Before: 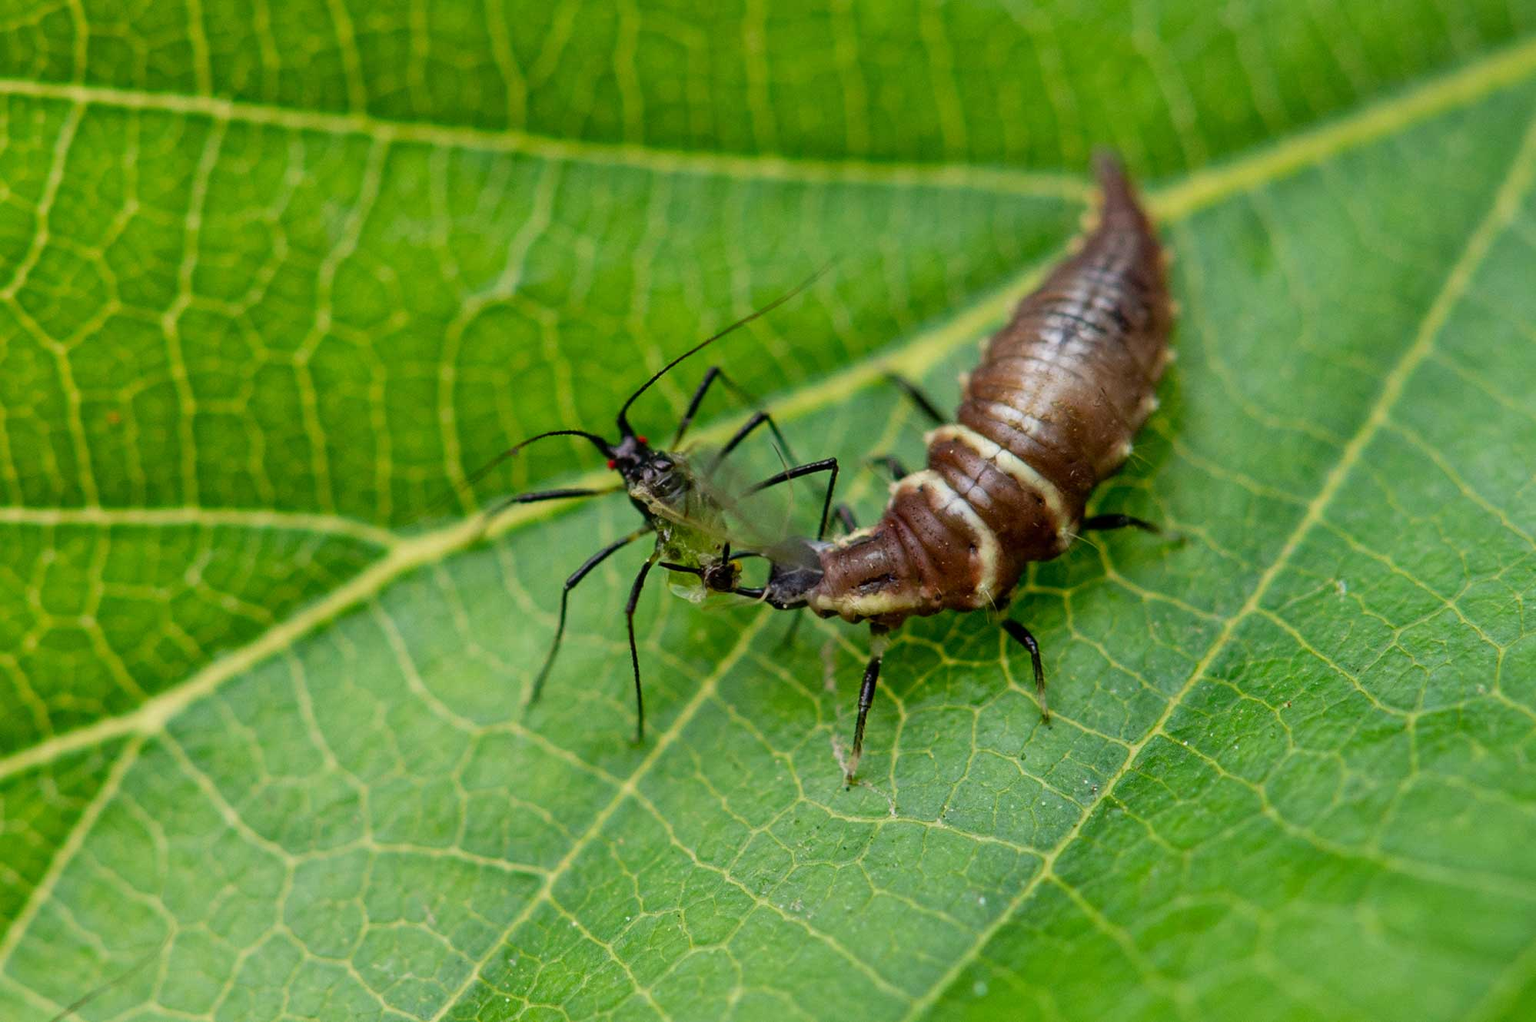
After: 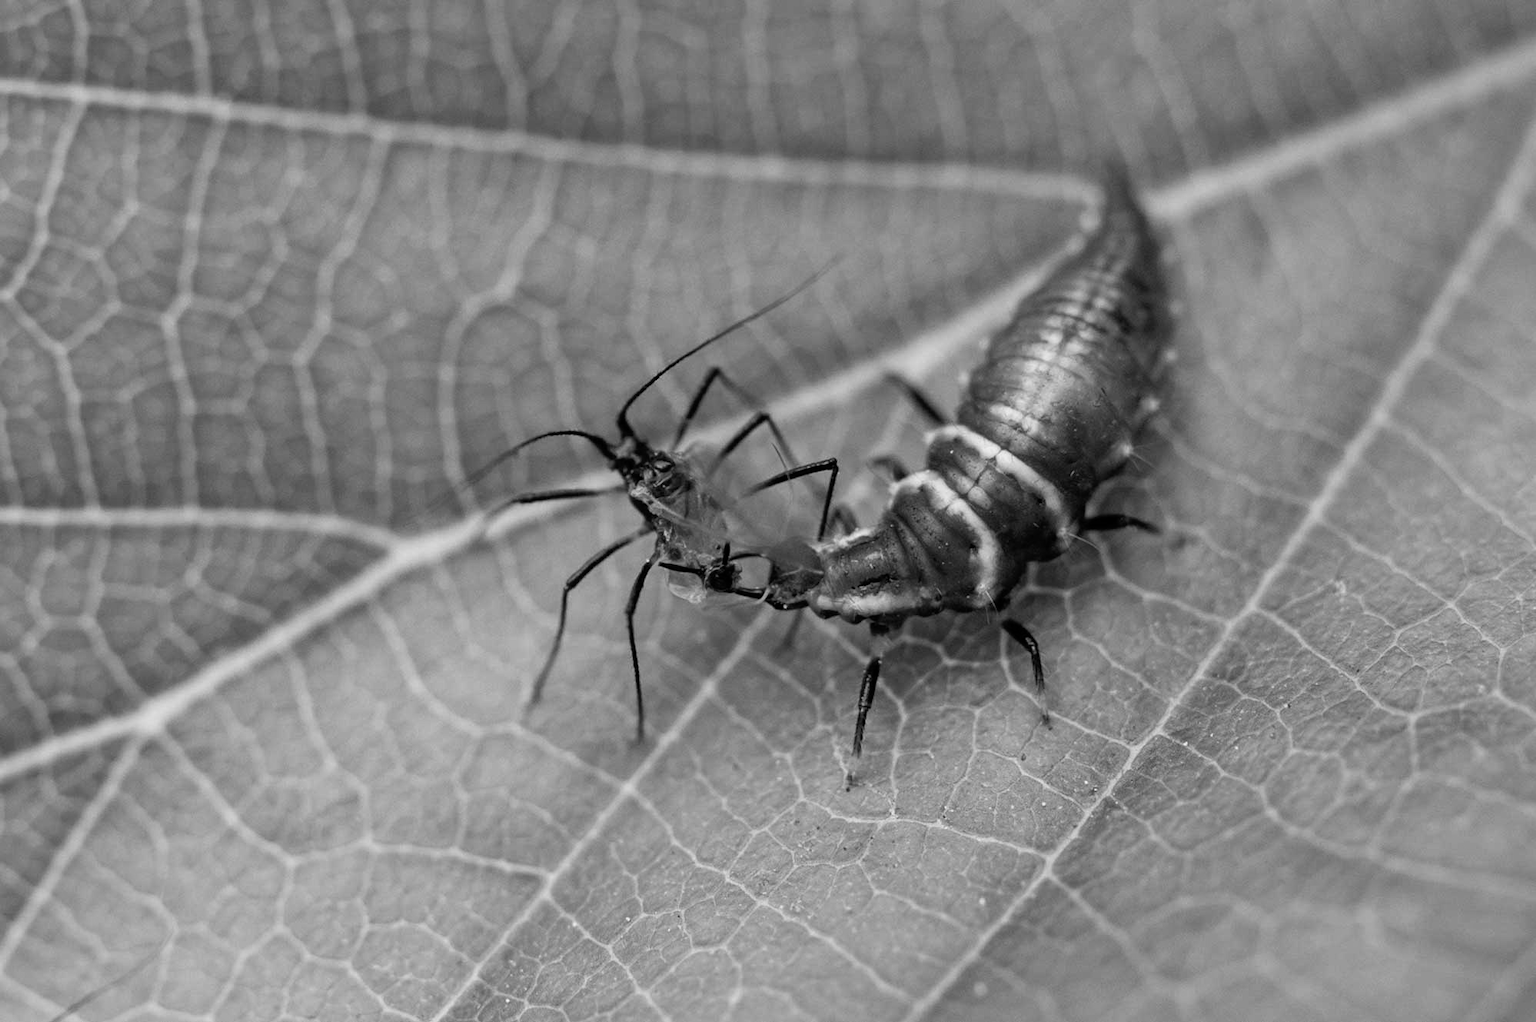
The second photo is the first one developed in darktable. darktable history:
monochrome: on, module defaults
rgb levels: preserve colors max RGB
rgb curve: curves: ch0 [(0, 0) (0.078, 0.051) (0.929, 0.956) (1, 1)], compensate middle gray true
